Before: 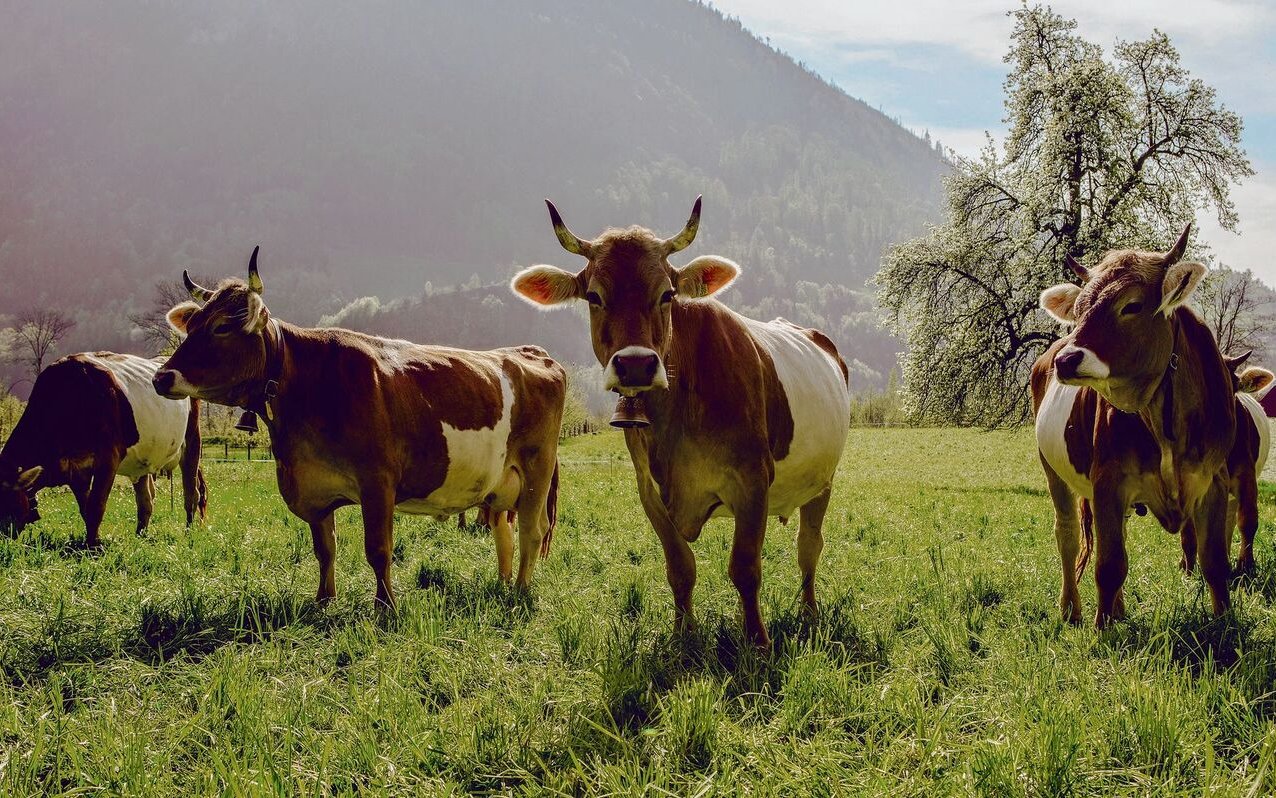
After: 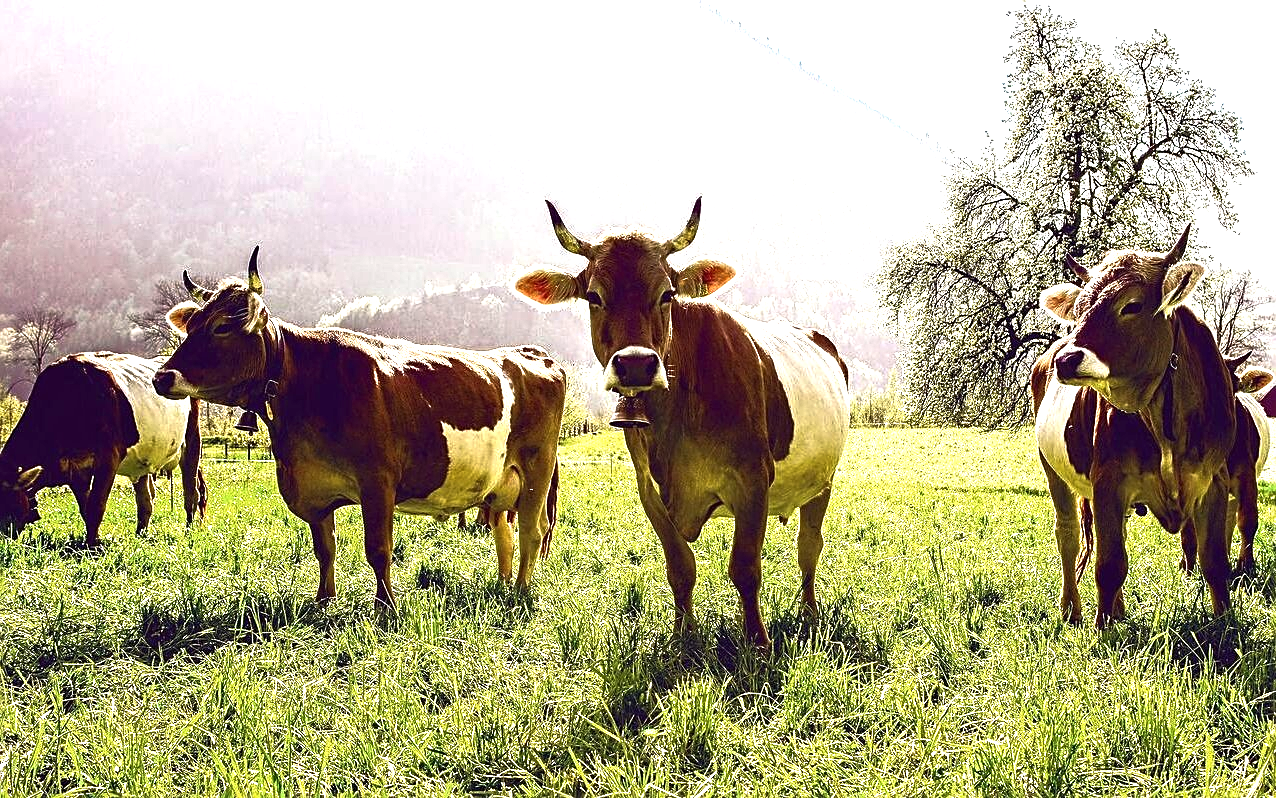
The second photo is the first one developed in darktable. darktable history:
sharpen: on, module defaults
exposure: black level correction 0, exposure 1.741 EV, compensate exposure bias true, compensate highlight preservation false
rgb curve: curves: ch0 [(0, 0) (0.415, 0.237) (1, 1)]
